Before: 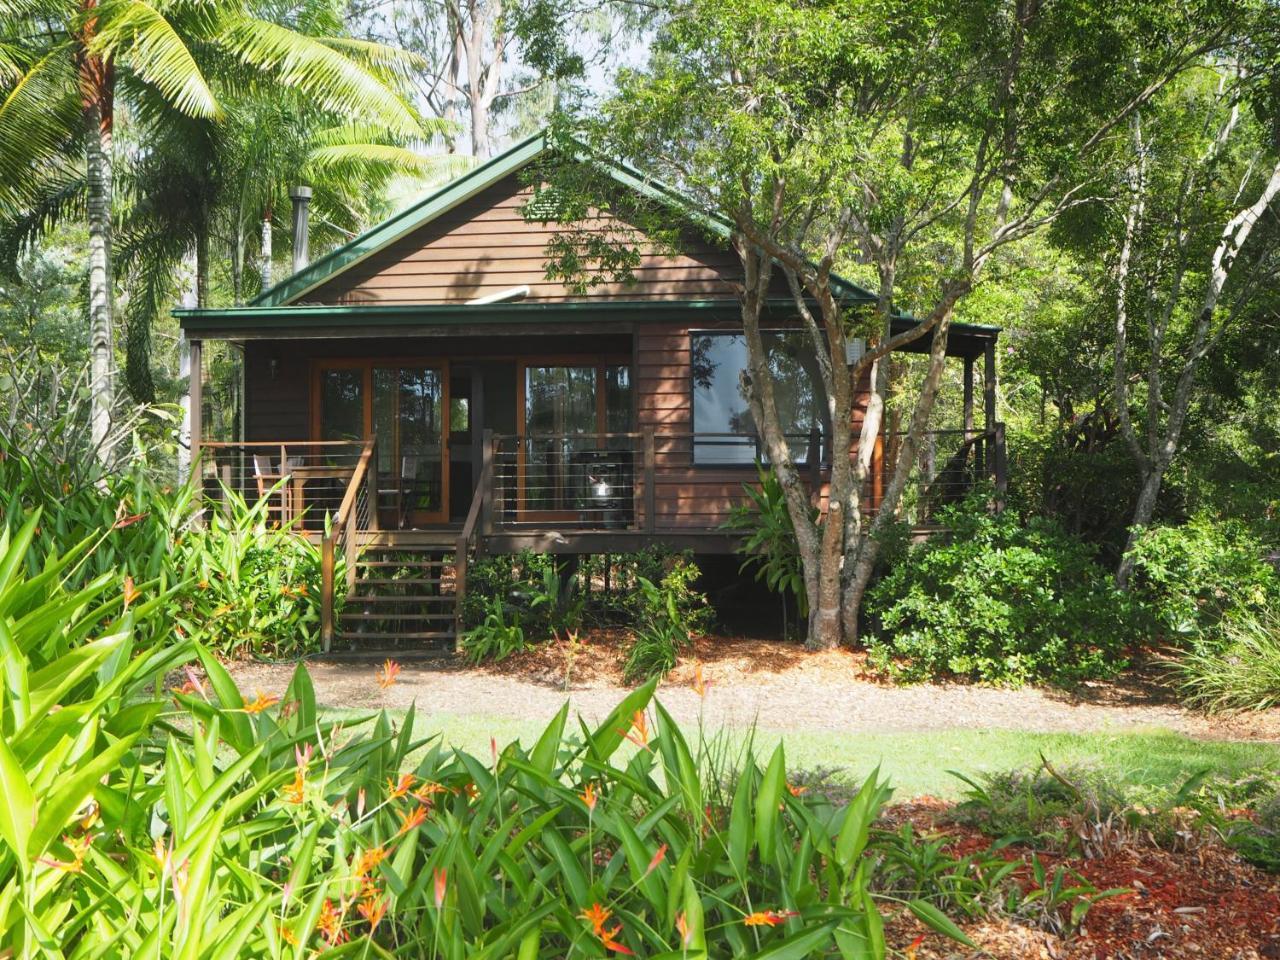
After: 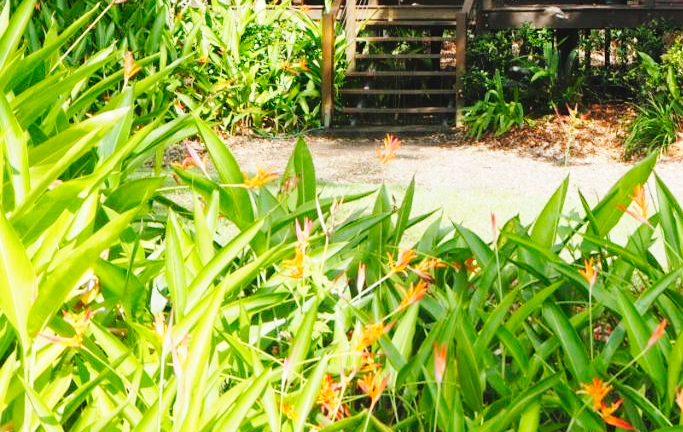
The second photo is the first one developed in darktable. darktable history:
crop and rotate: top 54.778%, right 46.61%, bottom 0.159%
exposure: black level correction 0, compensate exposure bias true, compensate highlight preservation false
base curve: curves: ch0 [(0, 0) (0.036, 0.025) (0.121, 0.166) (0.206, 0.329) (0.605, 0.79) (1, 1)], preserve colors none
